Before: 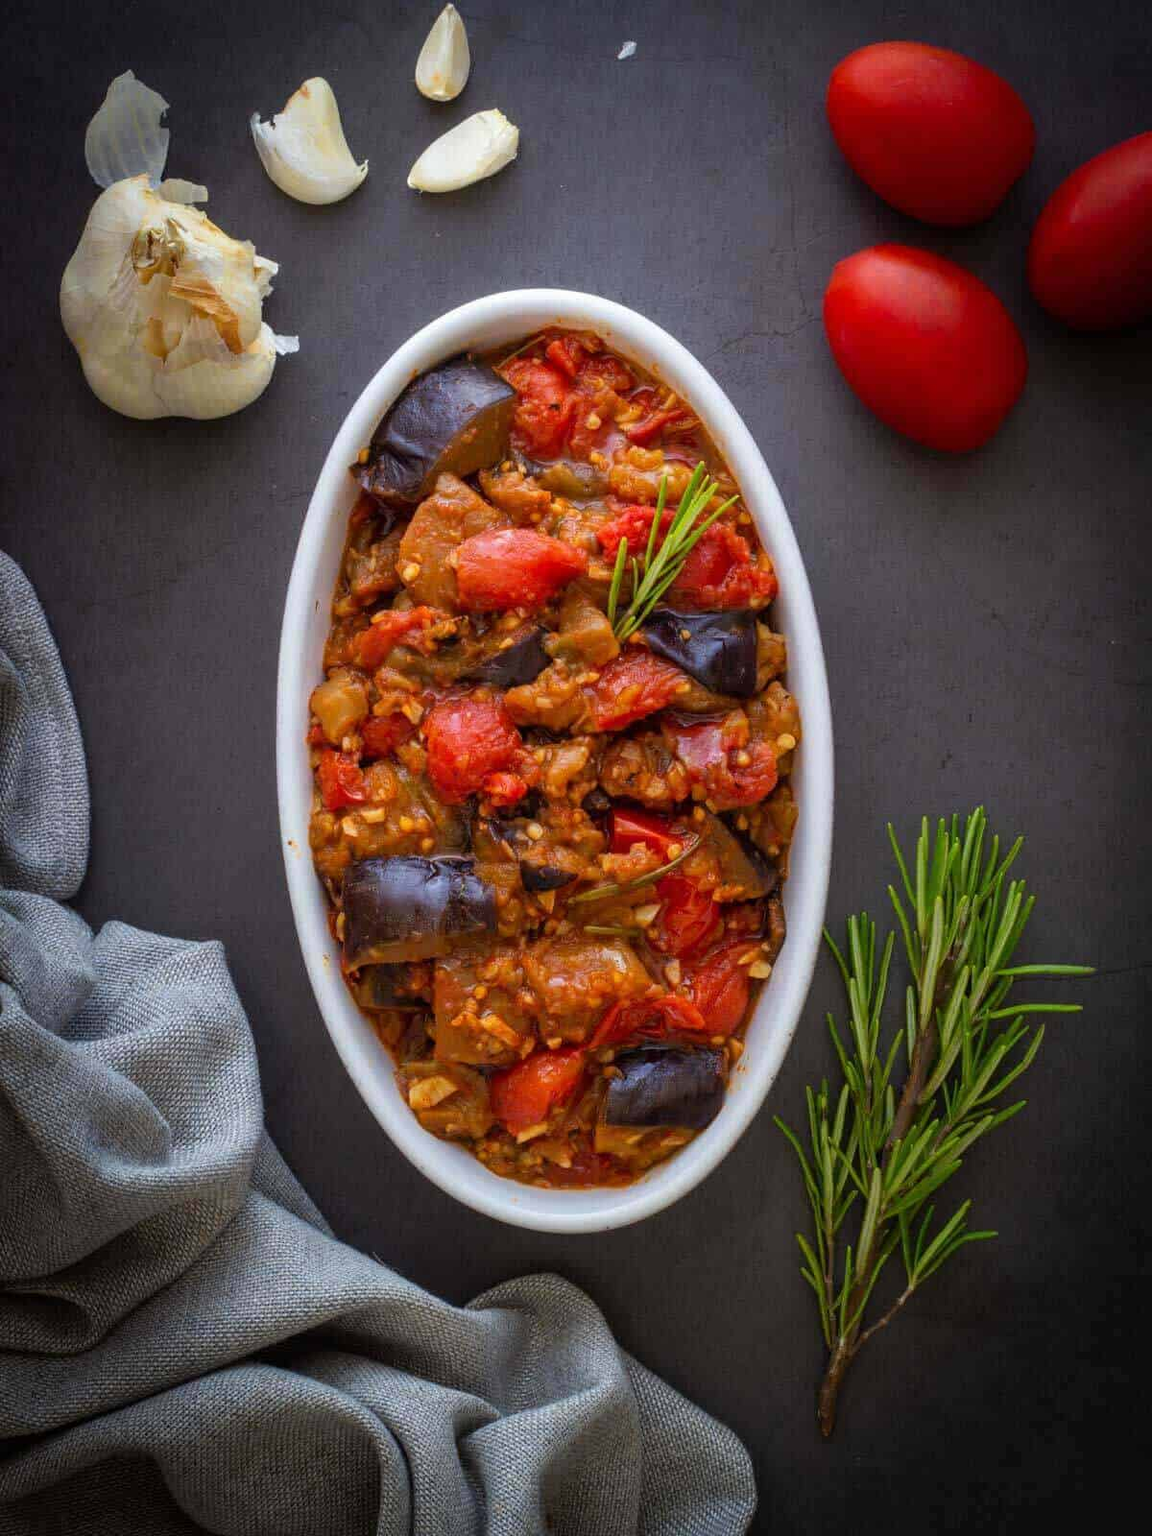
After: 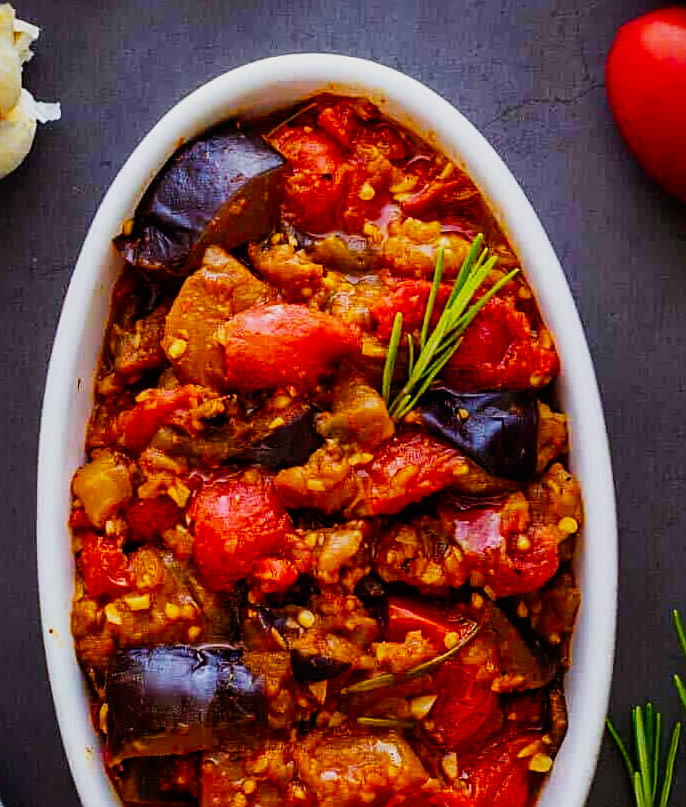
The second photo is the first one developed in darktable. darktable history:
color balance rgb: linear chroma grading › global chroma 13.3%, global vibrance 41.49%
sharpen: on, module defaults
crop: left 20.932%, top 15.471%, right 21.848%, bottom 34.081%
sigmoid: contrast 1.81, skew -0.21, preserve hue 0%, red attenuation 0.1, red rotation 0.035, green attenuation 0.1, green rotation -0.017, blue attenuation 0.15, blue rotation -0.052, base primaries Rec2020
